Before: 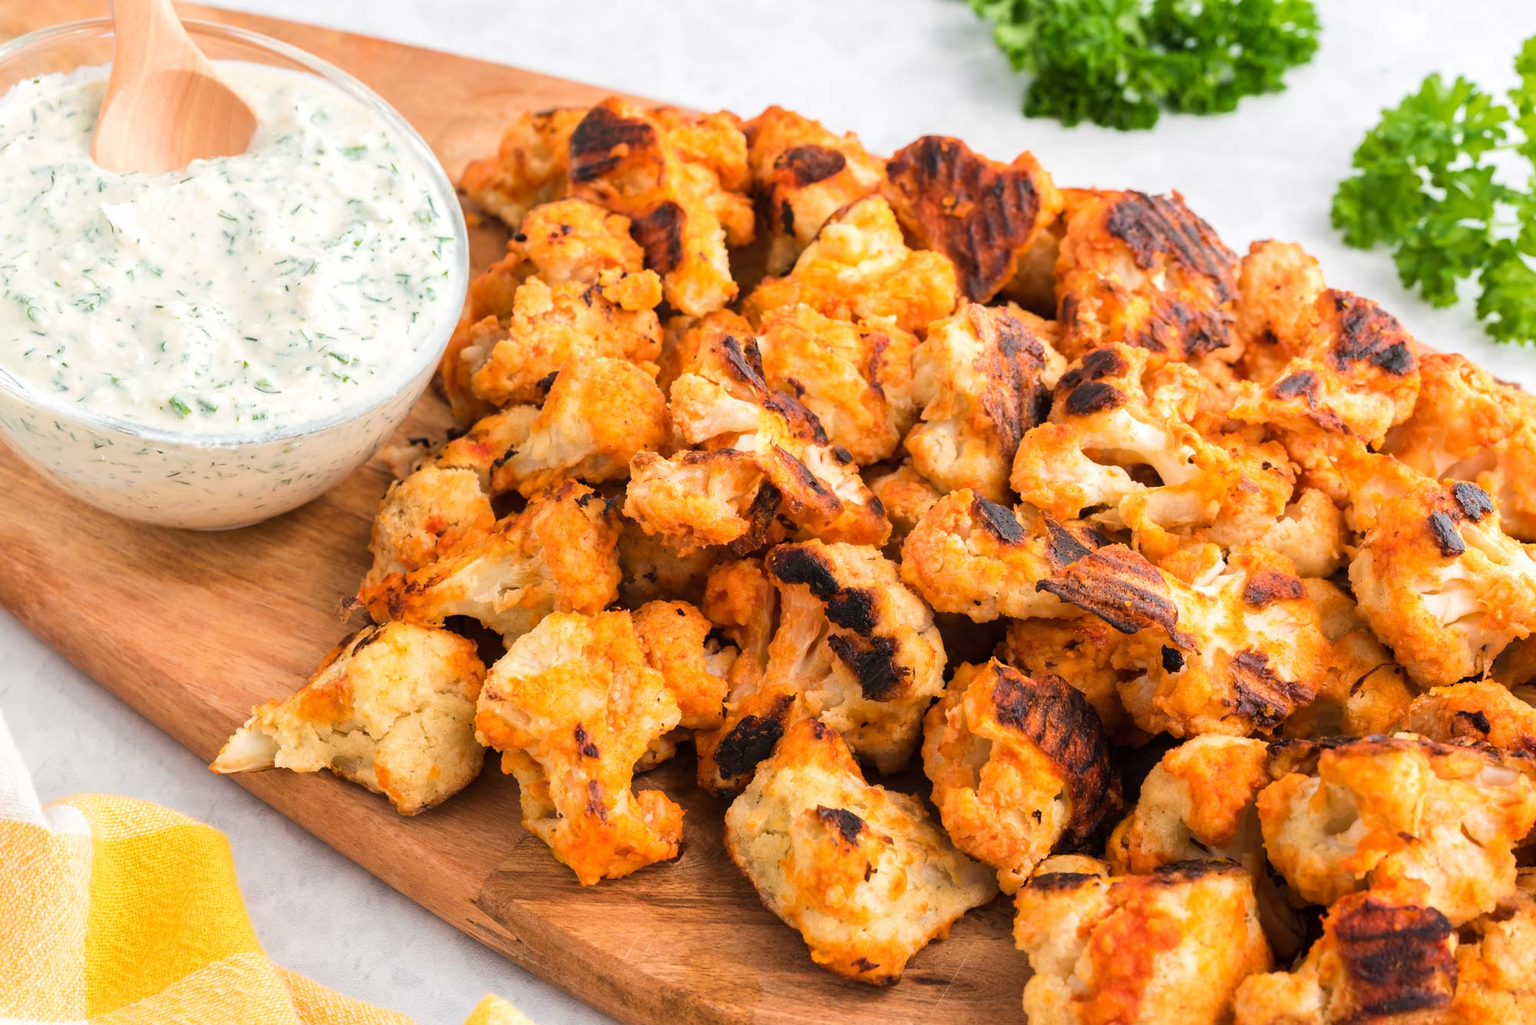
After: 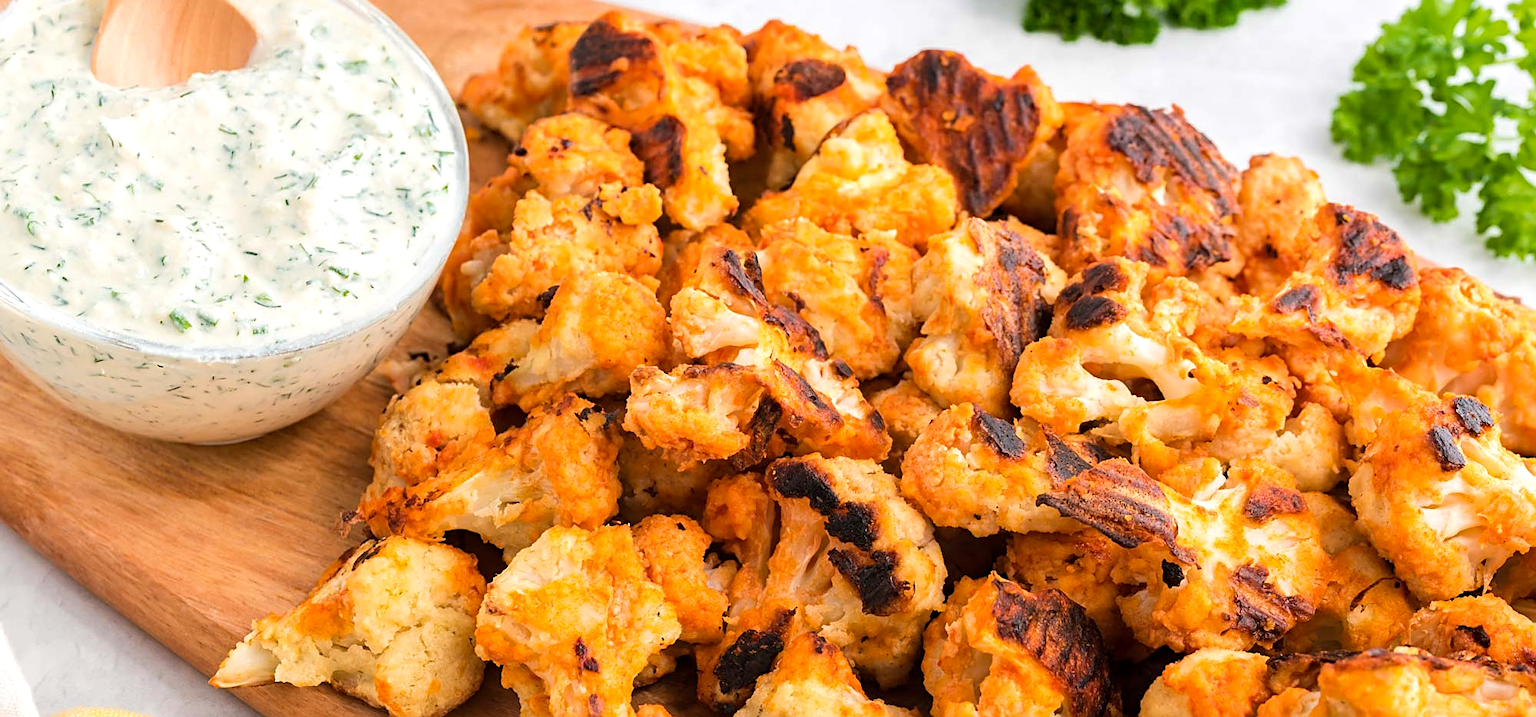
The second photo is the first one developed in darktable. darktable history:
exposure: black level correction 0.001, exposure 0.015 EV, compensate highlight preservation false
crop and rotate: top 8.425%, bottom 21.541%
sharpen: on, module defaults
shadows and highlights: shadows 12.52, white point adjustment 1.32, highlights -0.725, soften with gaussian
haze removal: compatibility mode true, adaptive false
